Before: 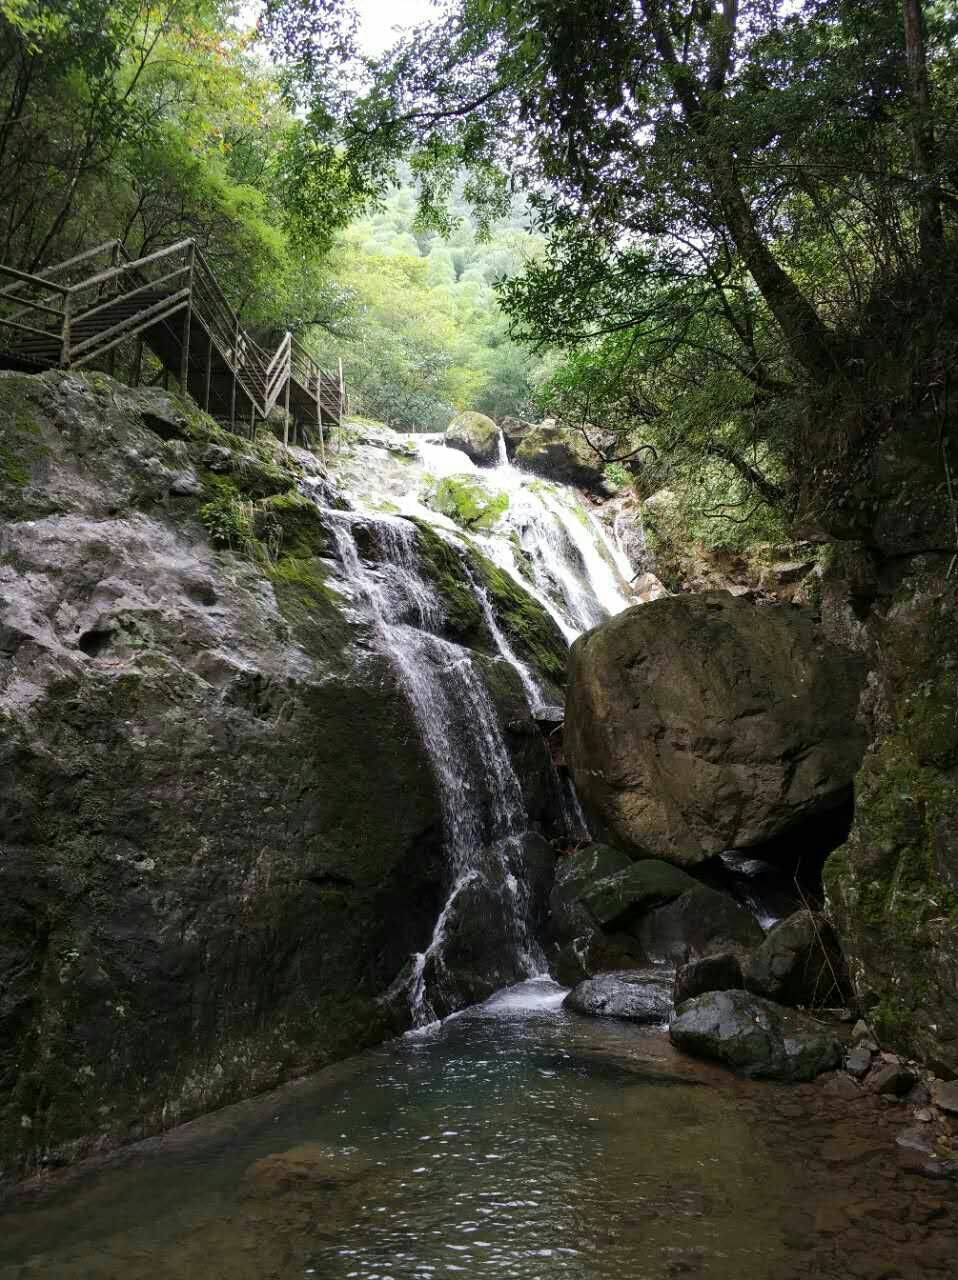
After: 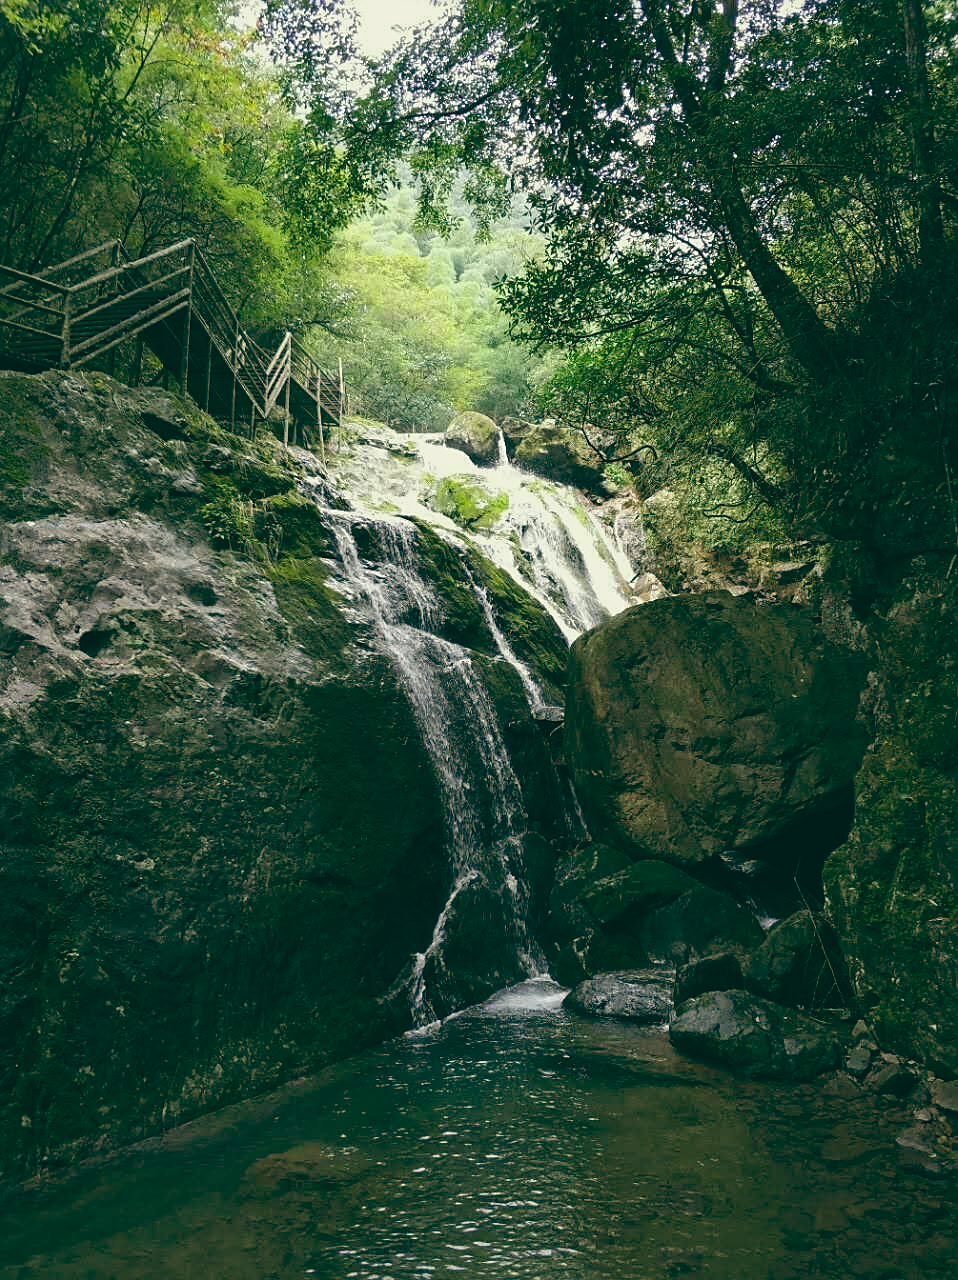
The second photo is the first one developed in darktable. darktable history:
sharpen: radius 1.864, amount 0.398, threshold 1.271
color balance: lift [1.005, 0.99, 1.007, 1.01], gamma [1, 1.034, 1.032, 0.966], gain [0.873, 1.055, 1.067, 0.933]
